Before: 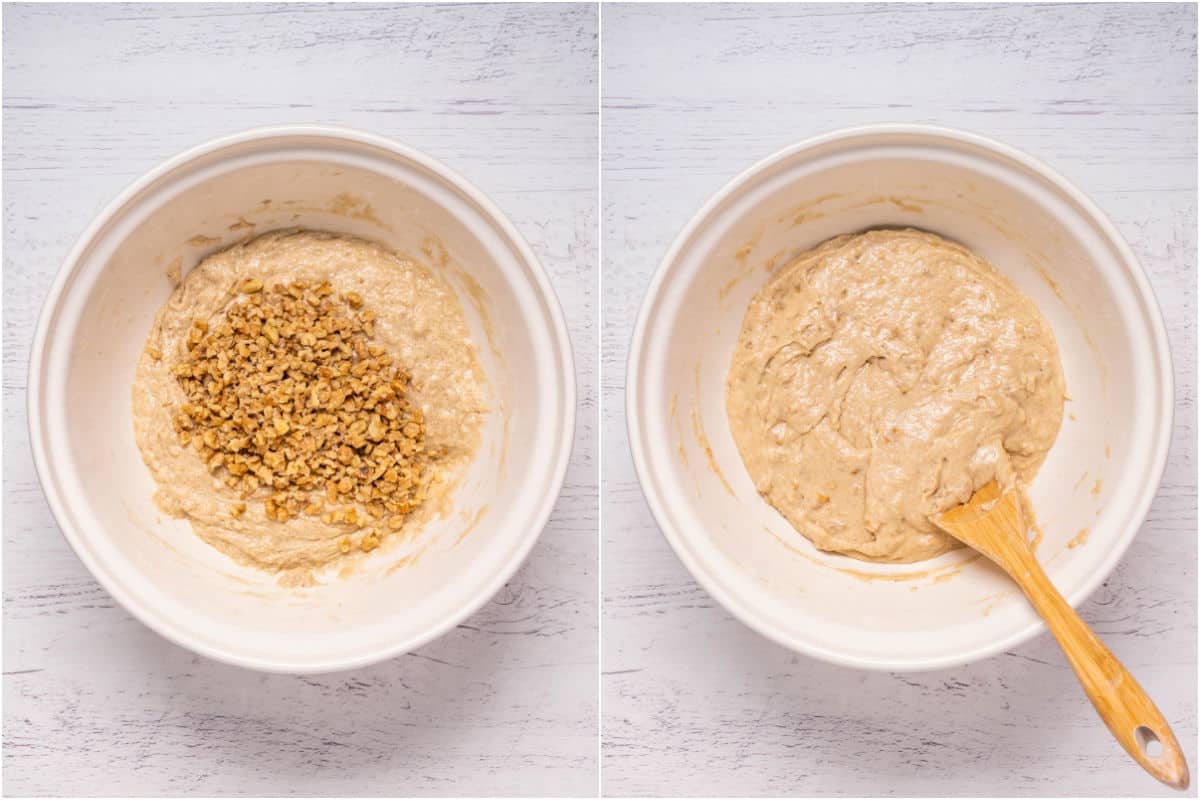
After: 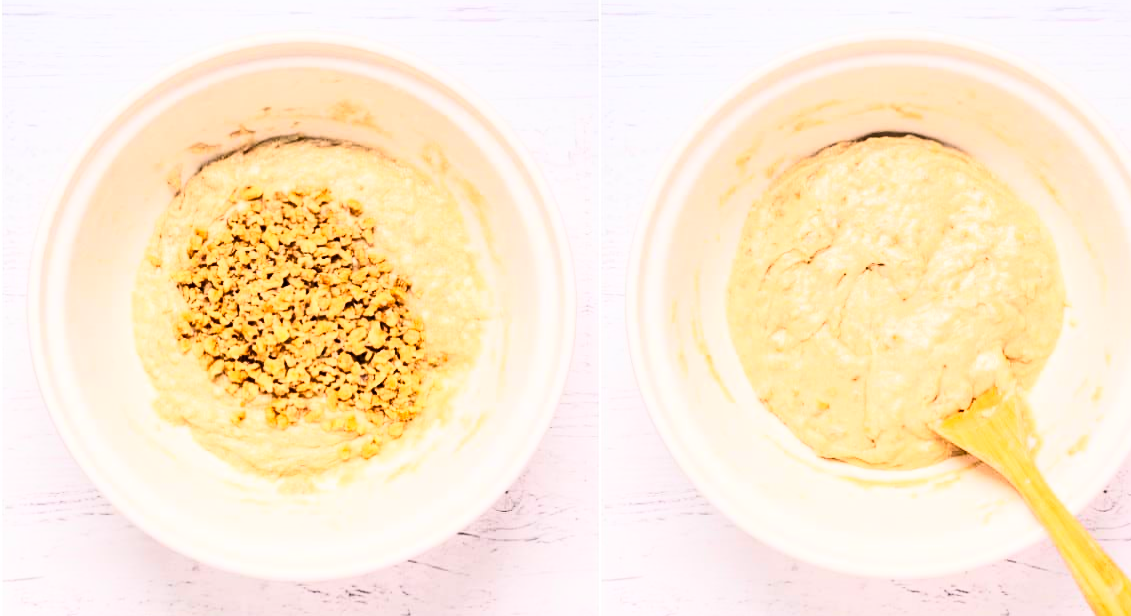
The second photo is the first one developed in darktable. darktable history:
shadows and highlights: shadows 35, highlights -35, soften with gaussian
rgb curve: curves: ch0 [(0, 0) (0.21, 0.15) (0.24, 0.21) (0.5, 0.75) (0.75, 0.96) (0.89, 0.99) (1, 1)]; ch1 [(0, 0.02) (0.21, 0.13) (0.25, 0.2) (0.5, 0.67) (0.75, 0.9) (0.89, 0.97) (1, 1)]; ch2 [(0, 0.02) (0.21, 0.13) (0.25, 0.2) (0.5, 0.67) (0.75, 0.9) (0.89, 0.97) (1, 1)], compensate middle gray true
crop and rotate: angle 0.03°, top 11.643%, right 5.651%, bottom 11.189%
